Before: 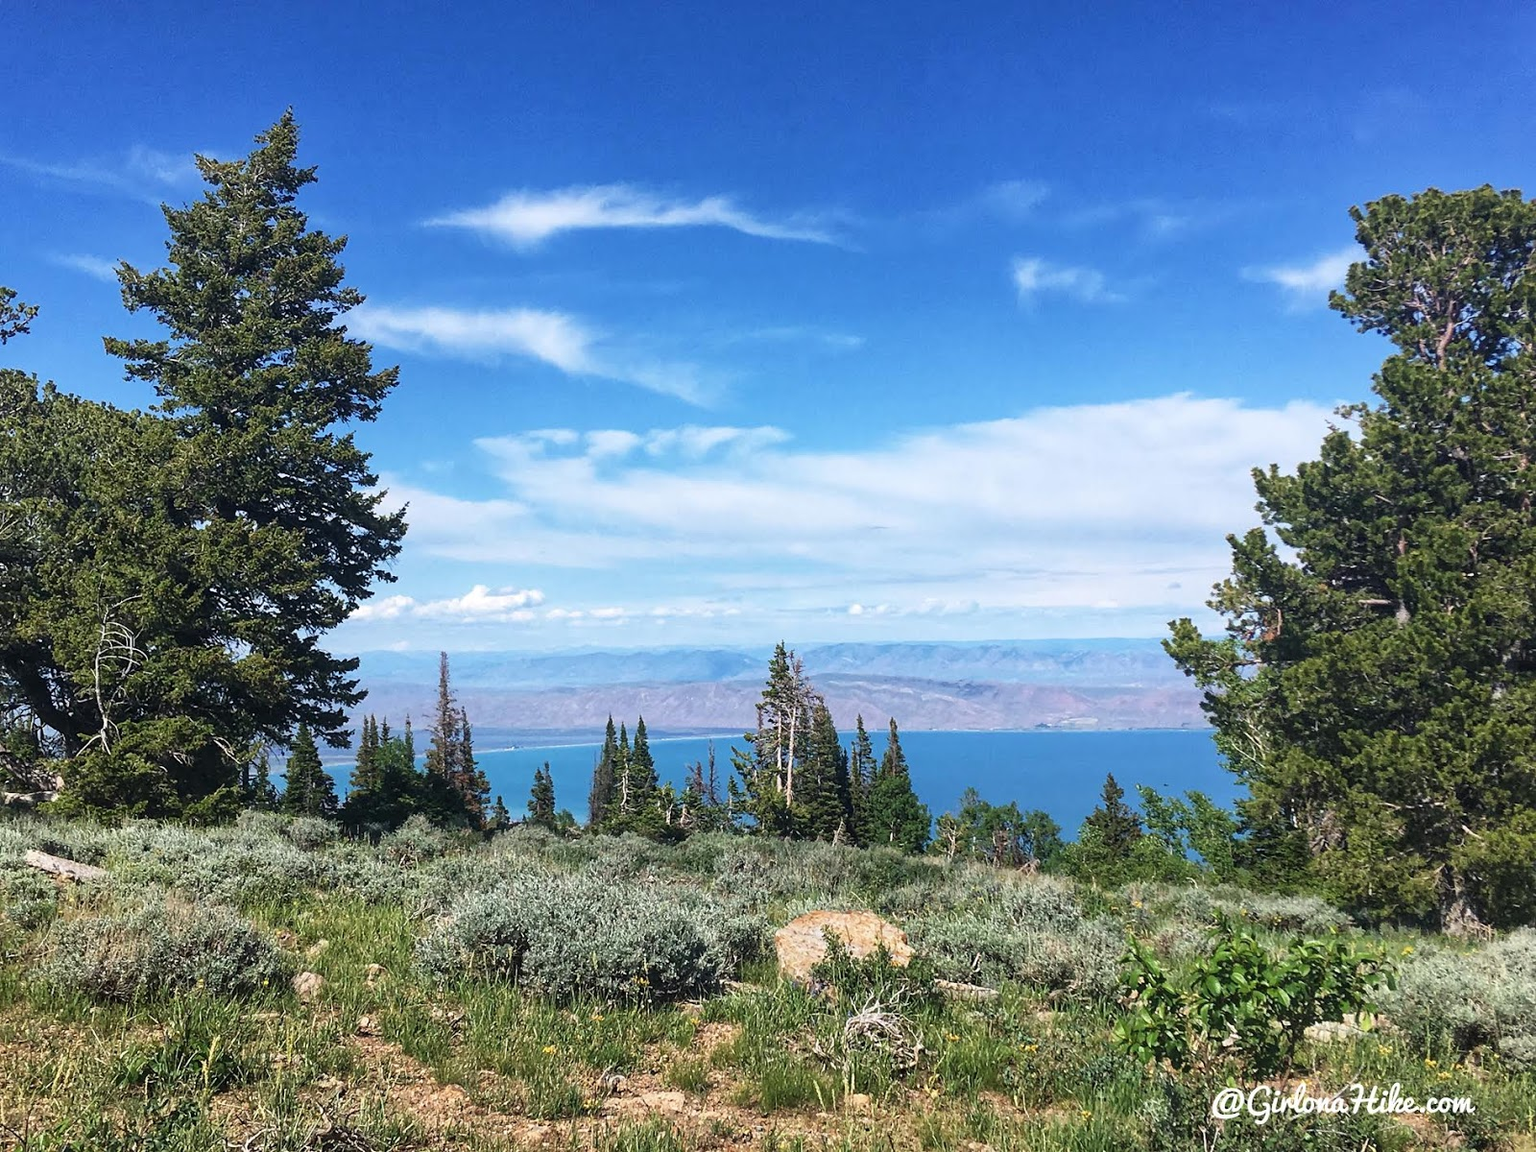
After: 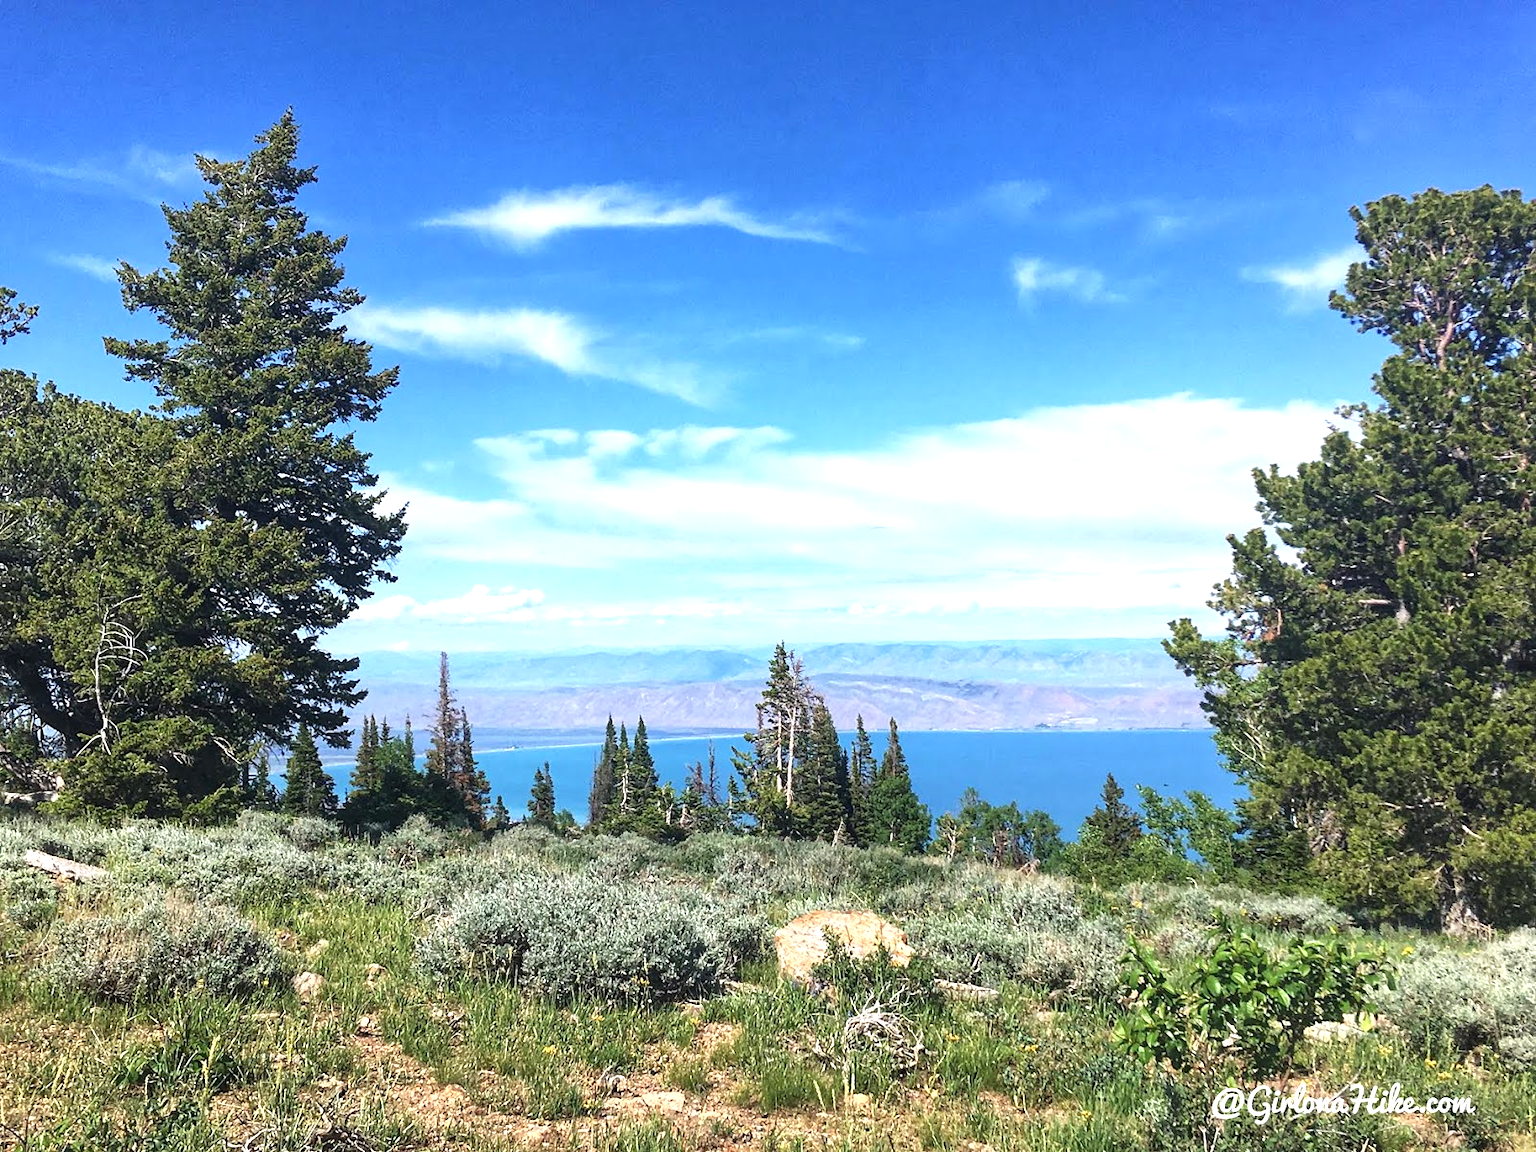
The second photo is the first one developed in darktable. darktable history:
exposure: exposure 0.6 EV, compensate highlight preservation false
